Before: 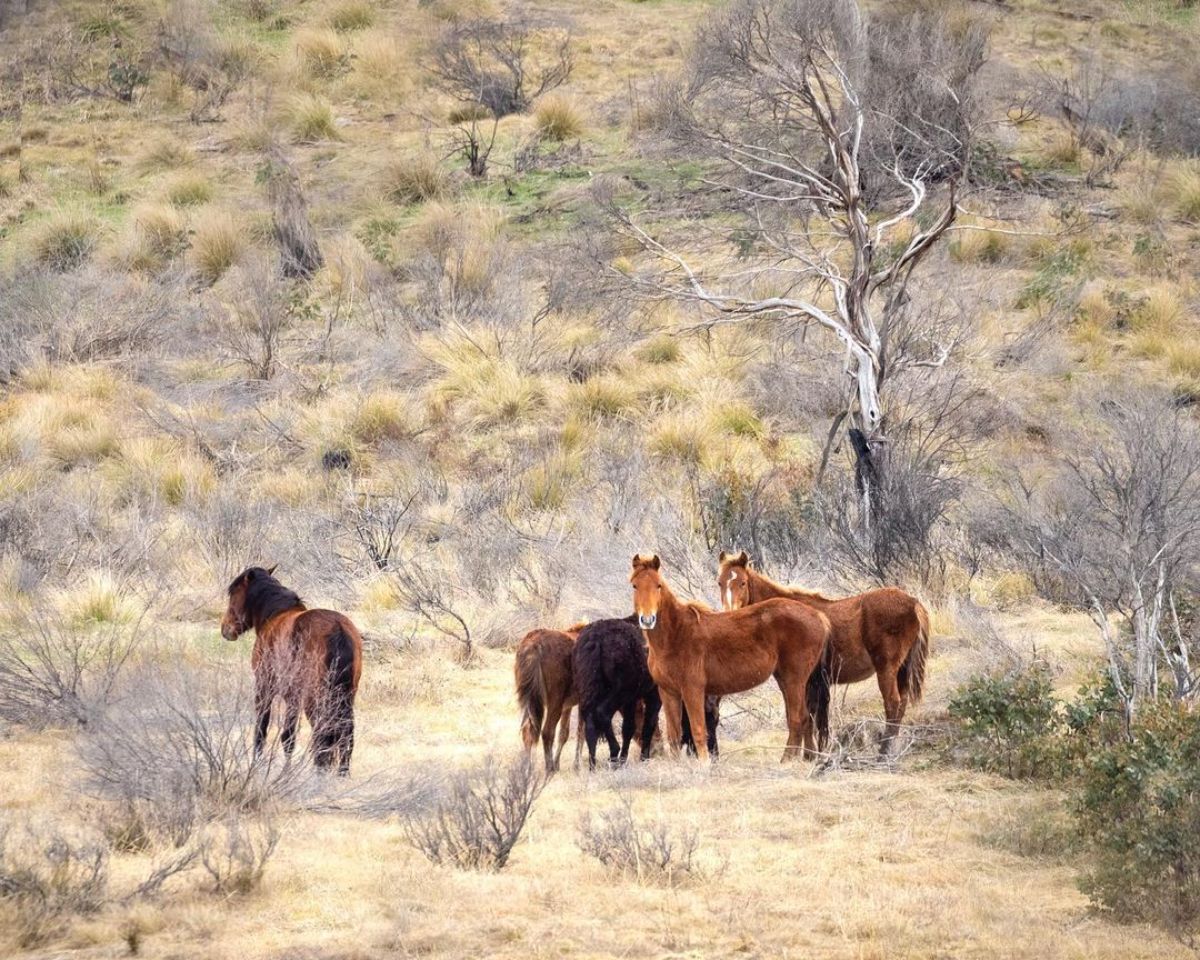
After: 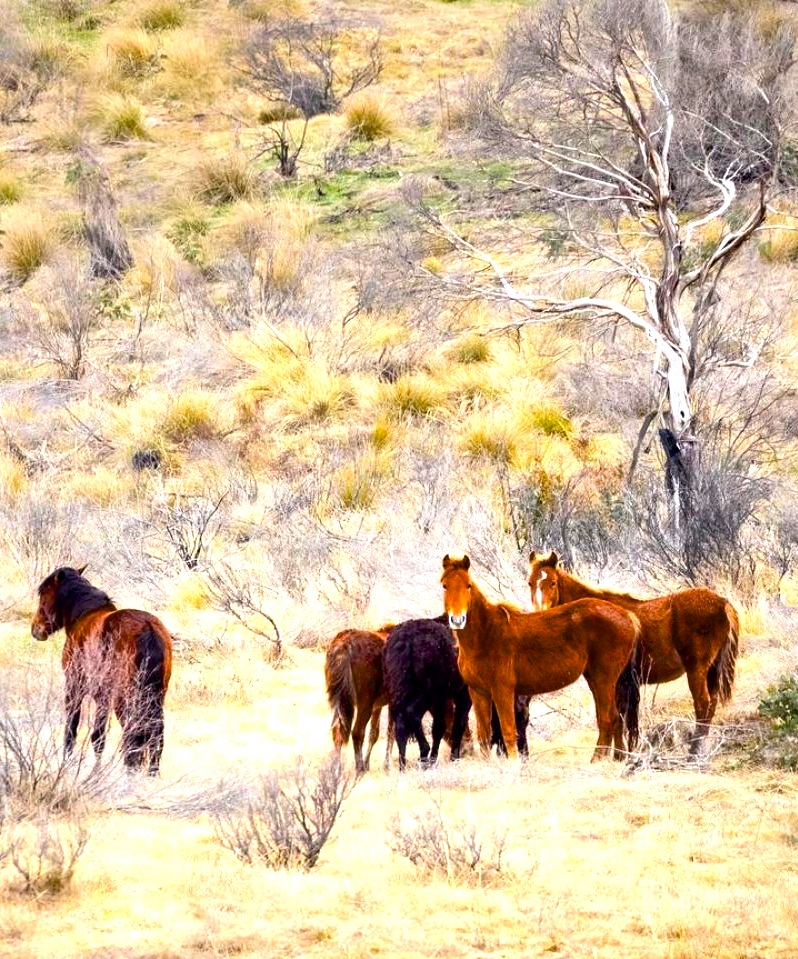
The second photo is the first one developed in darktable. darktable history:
exposure: black level correction 0.004, exposure 0.418 EV, compensate highlight preservation false
color balance rgb: linear chroma grading › global chroma 8.691%, perceptual saturation grading › global saturation 31.219%, perceptual brilliance grading › global brilliance 15.202%, perceptual brilliance grading › shadows -34.855%, saturation formula JzAzBz (2021)
crop and rotate: left 15.907%, right 17.526%
